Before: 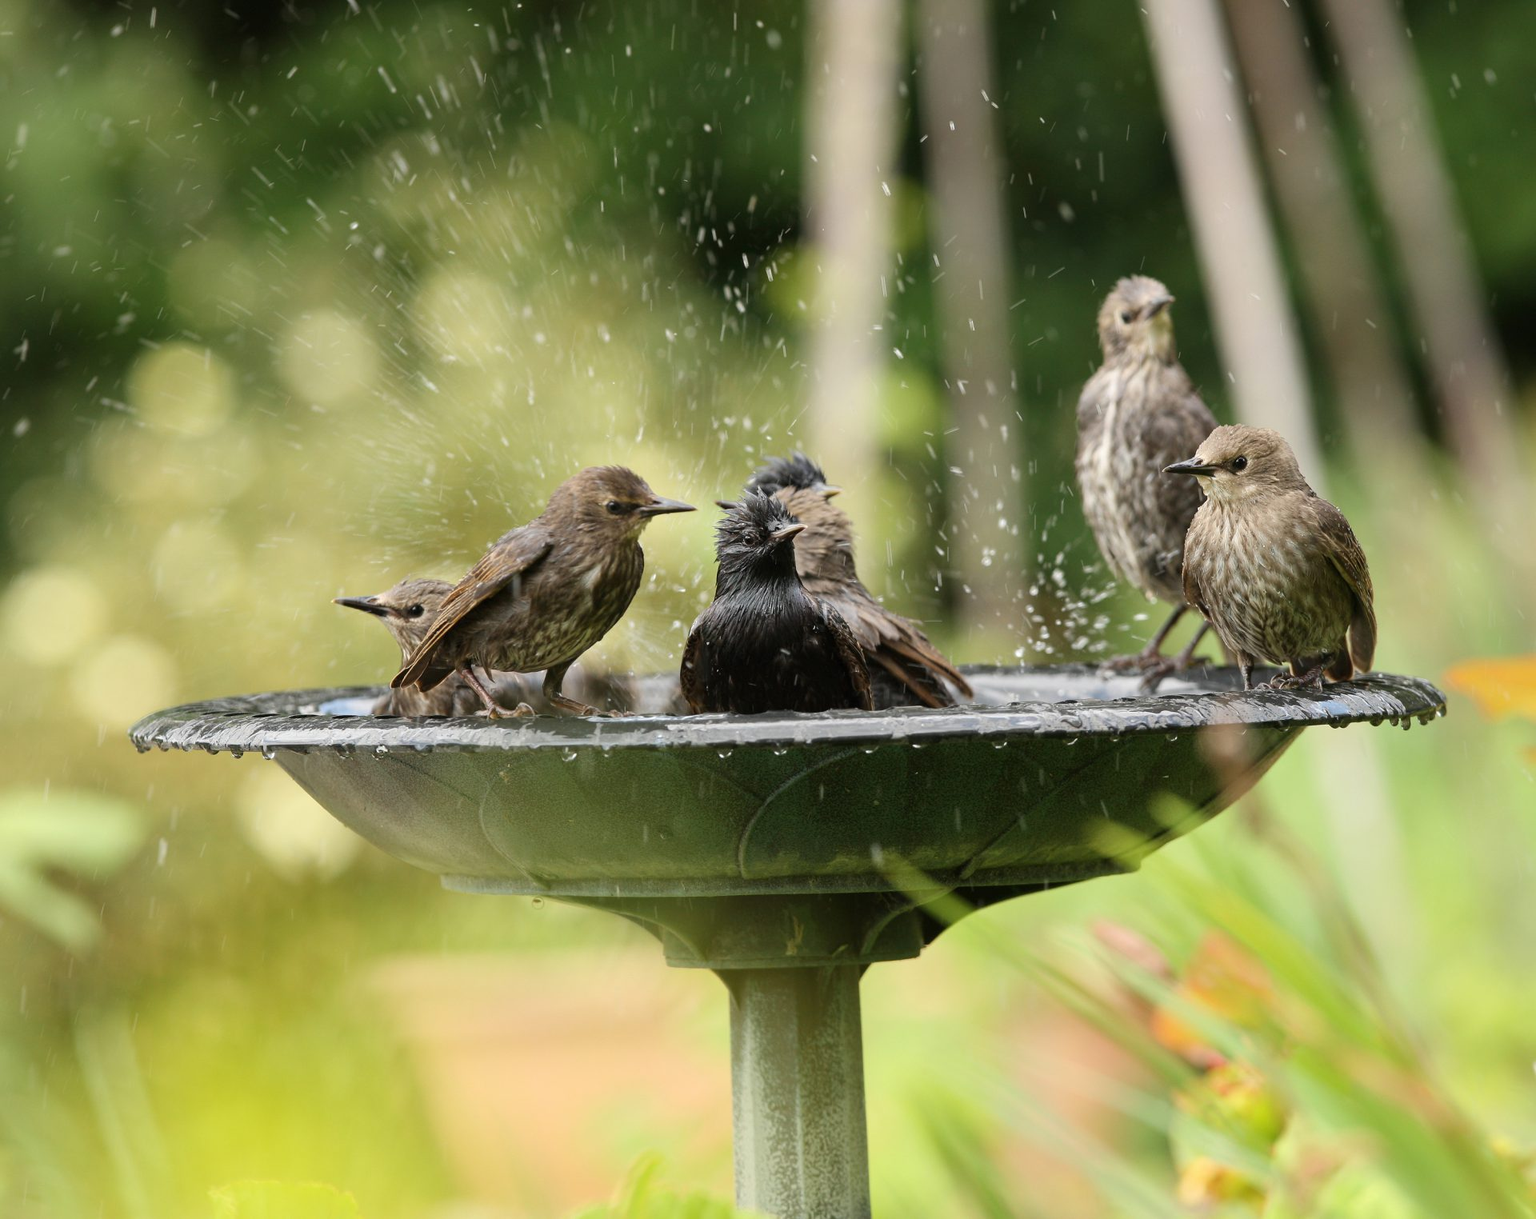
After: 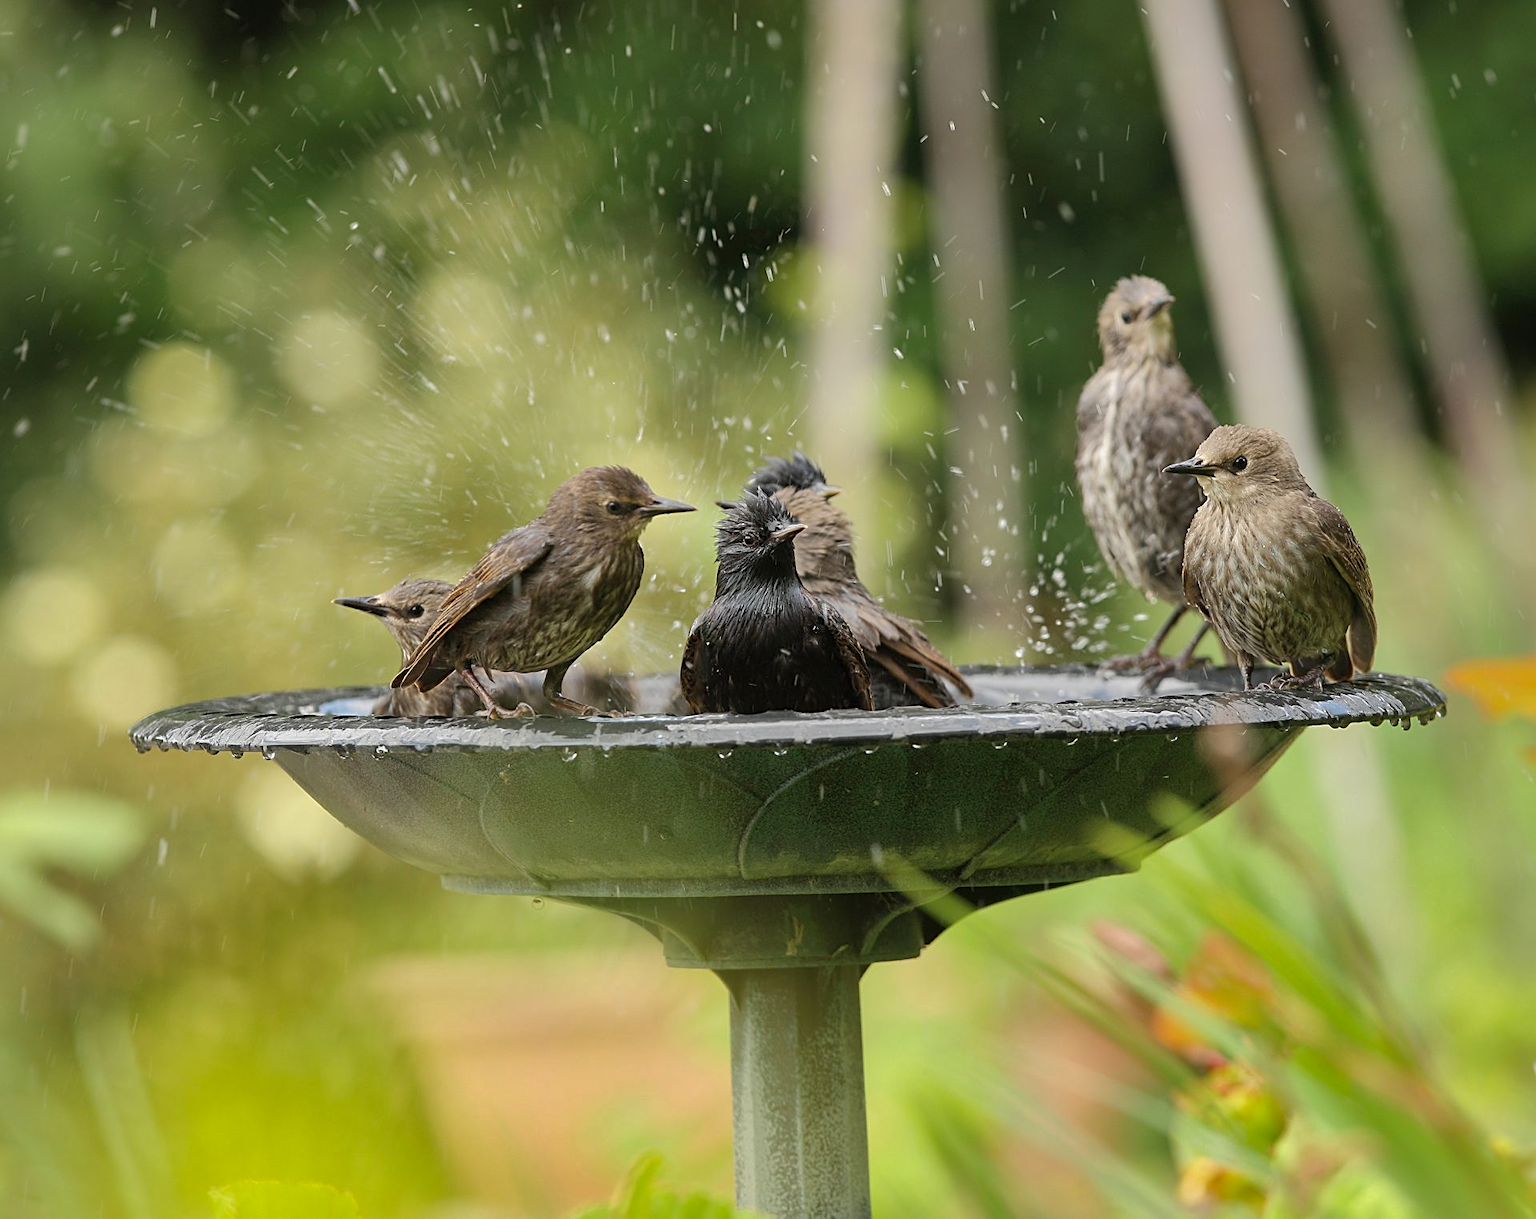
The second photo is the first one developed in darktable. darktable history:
white balance: emerald 1
shadows and highlights: shadows 40, highlights -60
sharpen: on, module defaults
